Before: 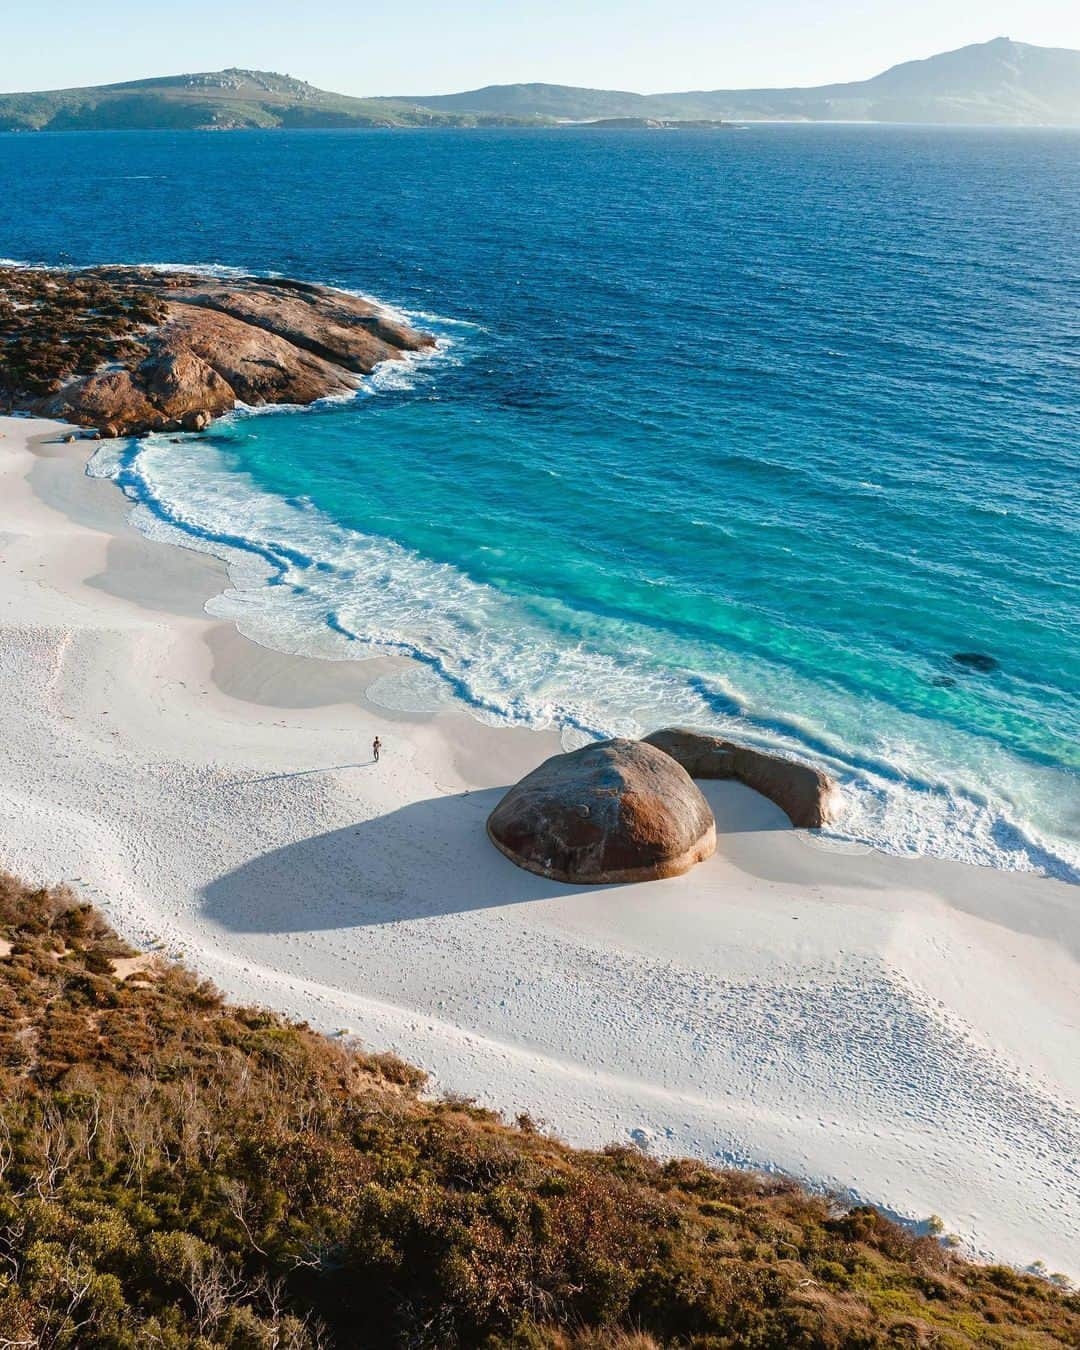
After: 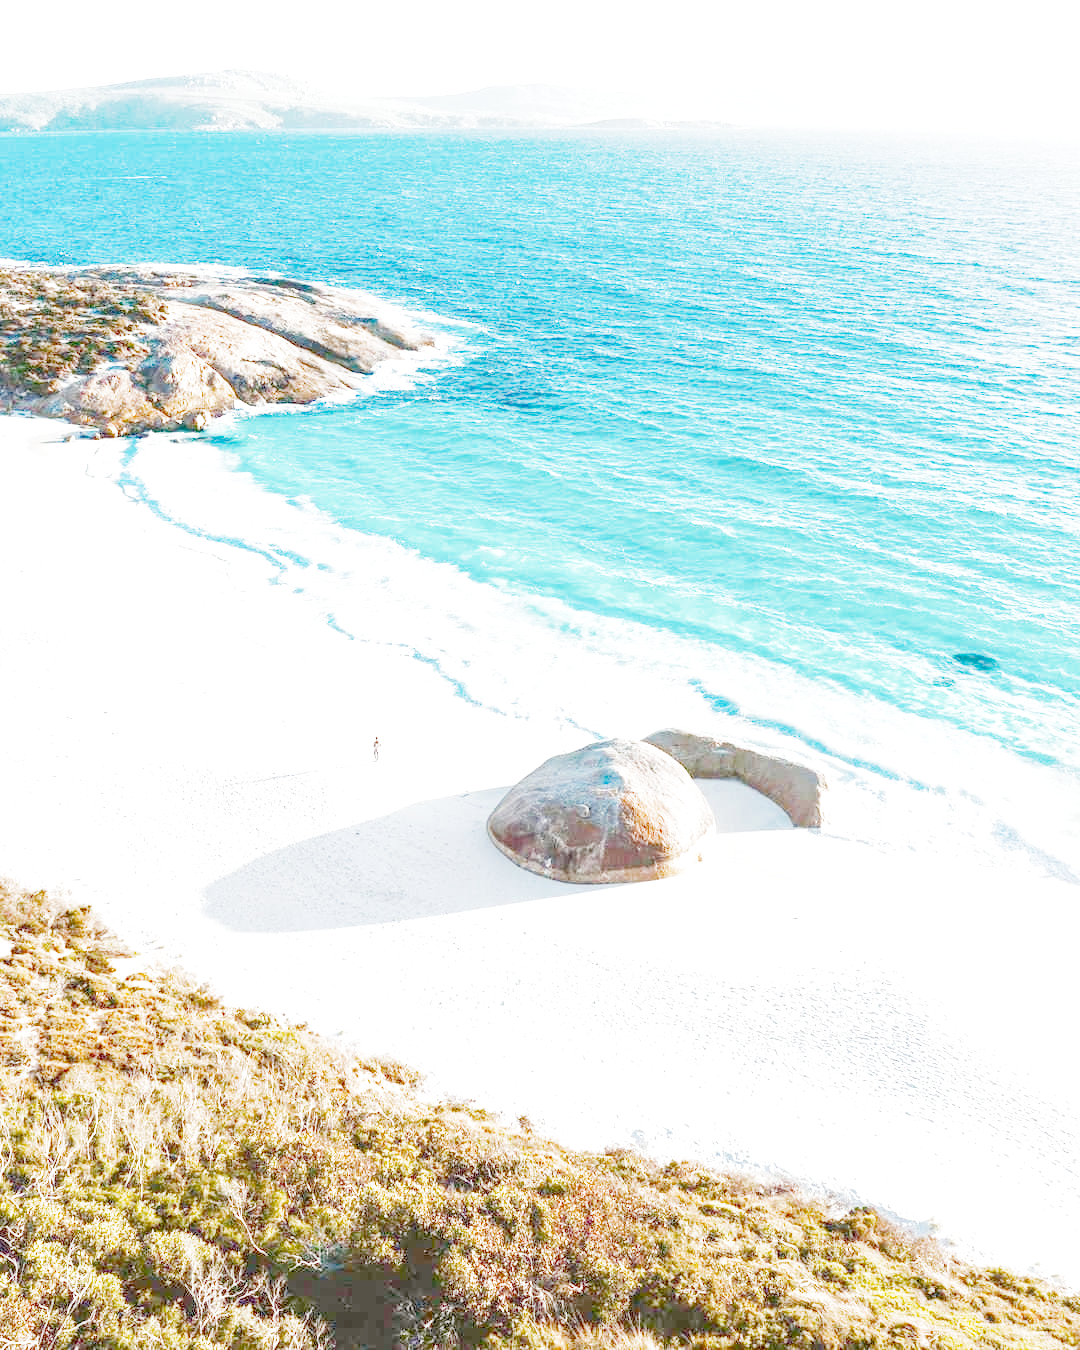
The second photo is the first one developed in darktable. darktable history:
exposure: exposure 0.6 EV, compensate highlight preservation false
color balance: output saturation 110%
filmic rgb: middle gray luminance 12.74%, black relative exposure -10.13 EV, white relative exposure 3.47 EV, threshold 6 EV, target black luminance 0%, hardness 5.74, latitude 44.69%, contrast 1.221, highlights saturation mix 5%, shadows ↔ highlights balance 26.78%, add noise in highlights 0, preserve chrominance no, color science v3 (2019), use custom middle-gray values true, iterations of high-quality reconstruction 0, contrast in highlights soft, enable highlight reconstruction true
local contrast: on, module defaults
